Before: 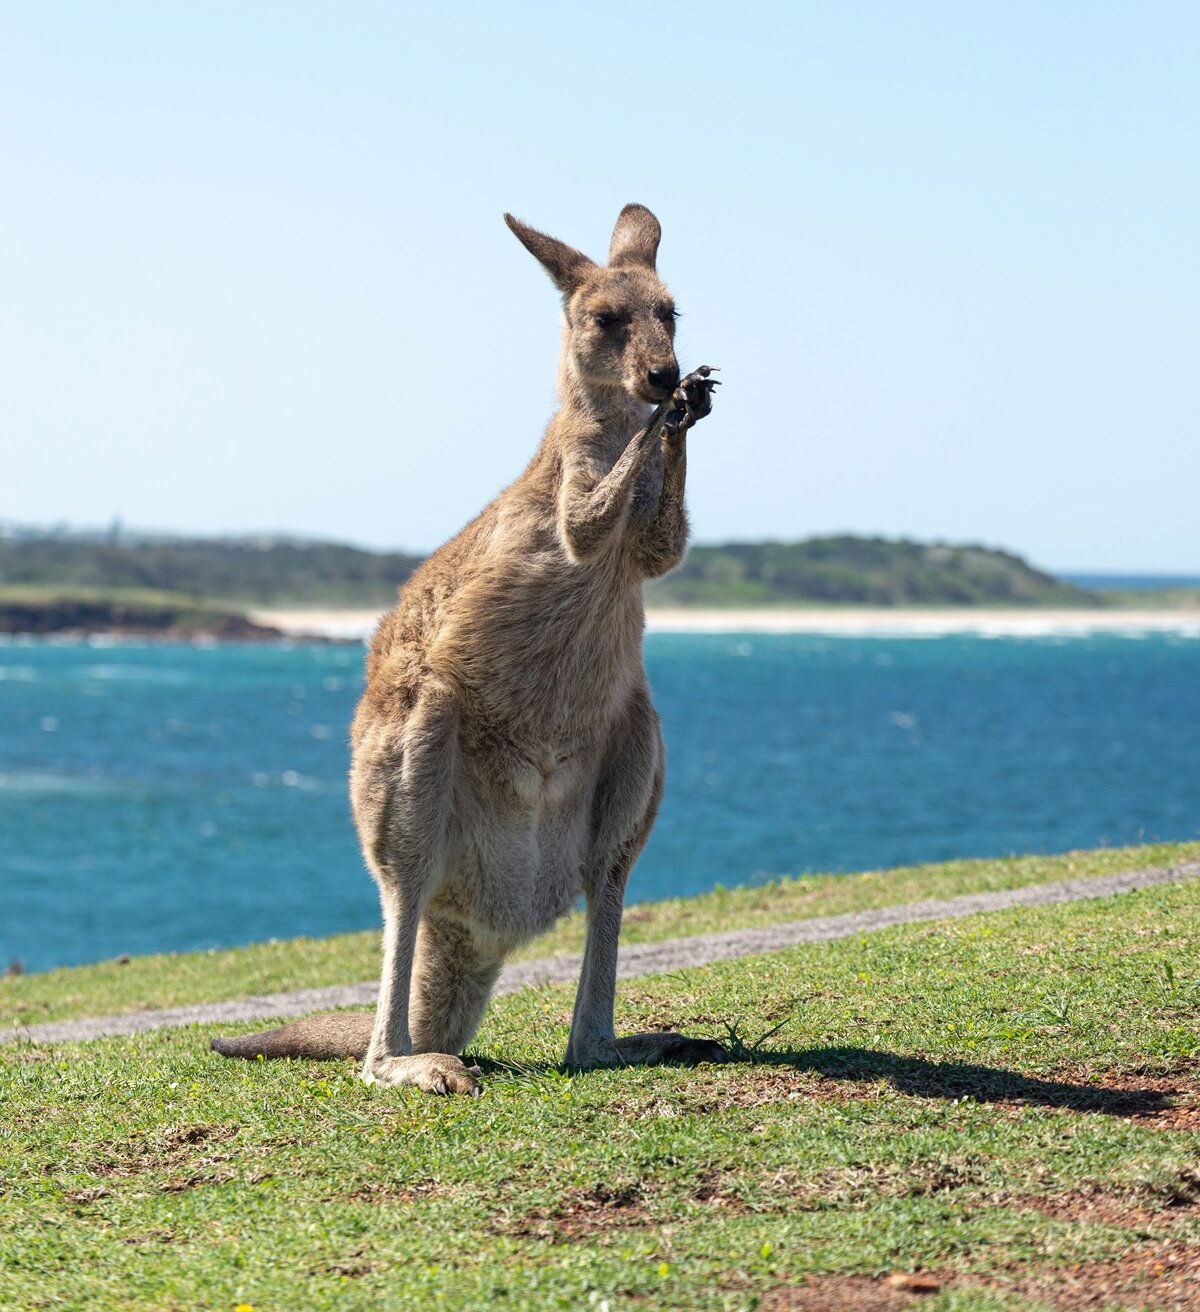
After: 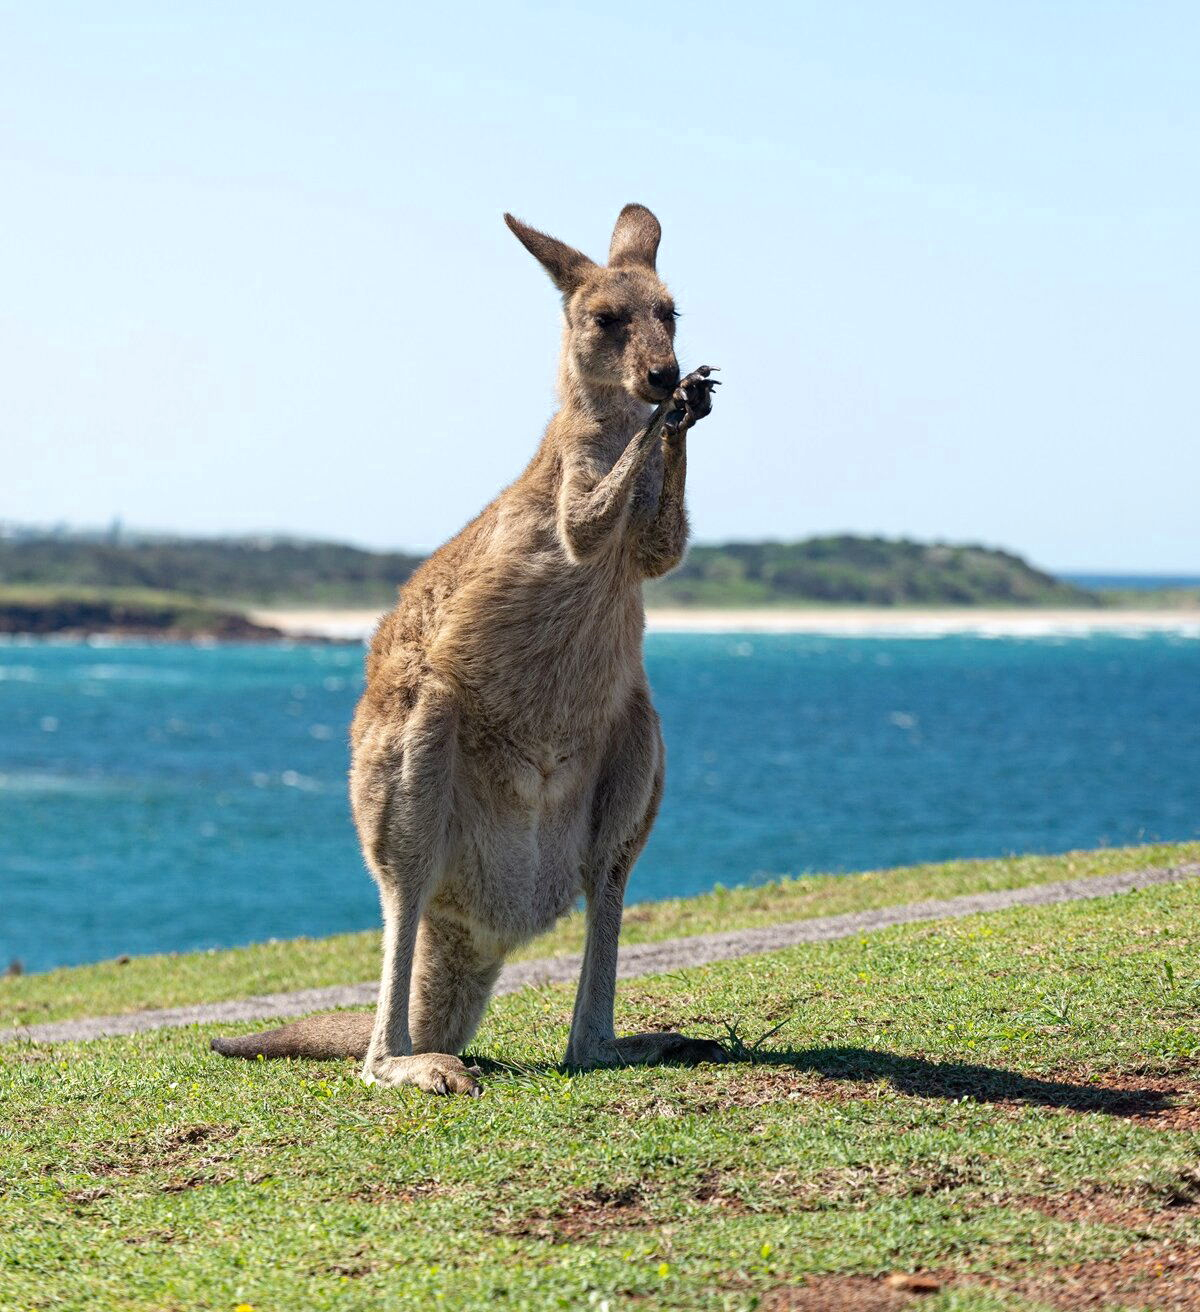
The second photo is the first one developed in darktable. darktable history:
color zones: curves: ch0 [(0.25, 0.5) (0.463, 0.627) (0.484, 0.637) (0.75, 0.5)]
haze removal: on, module defaults
